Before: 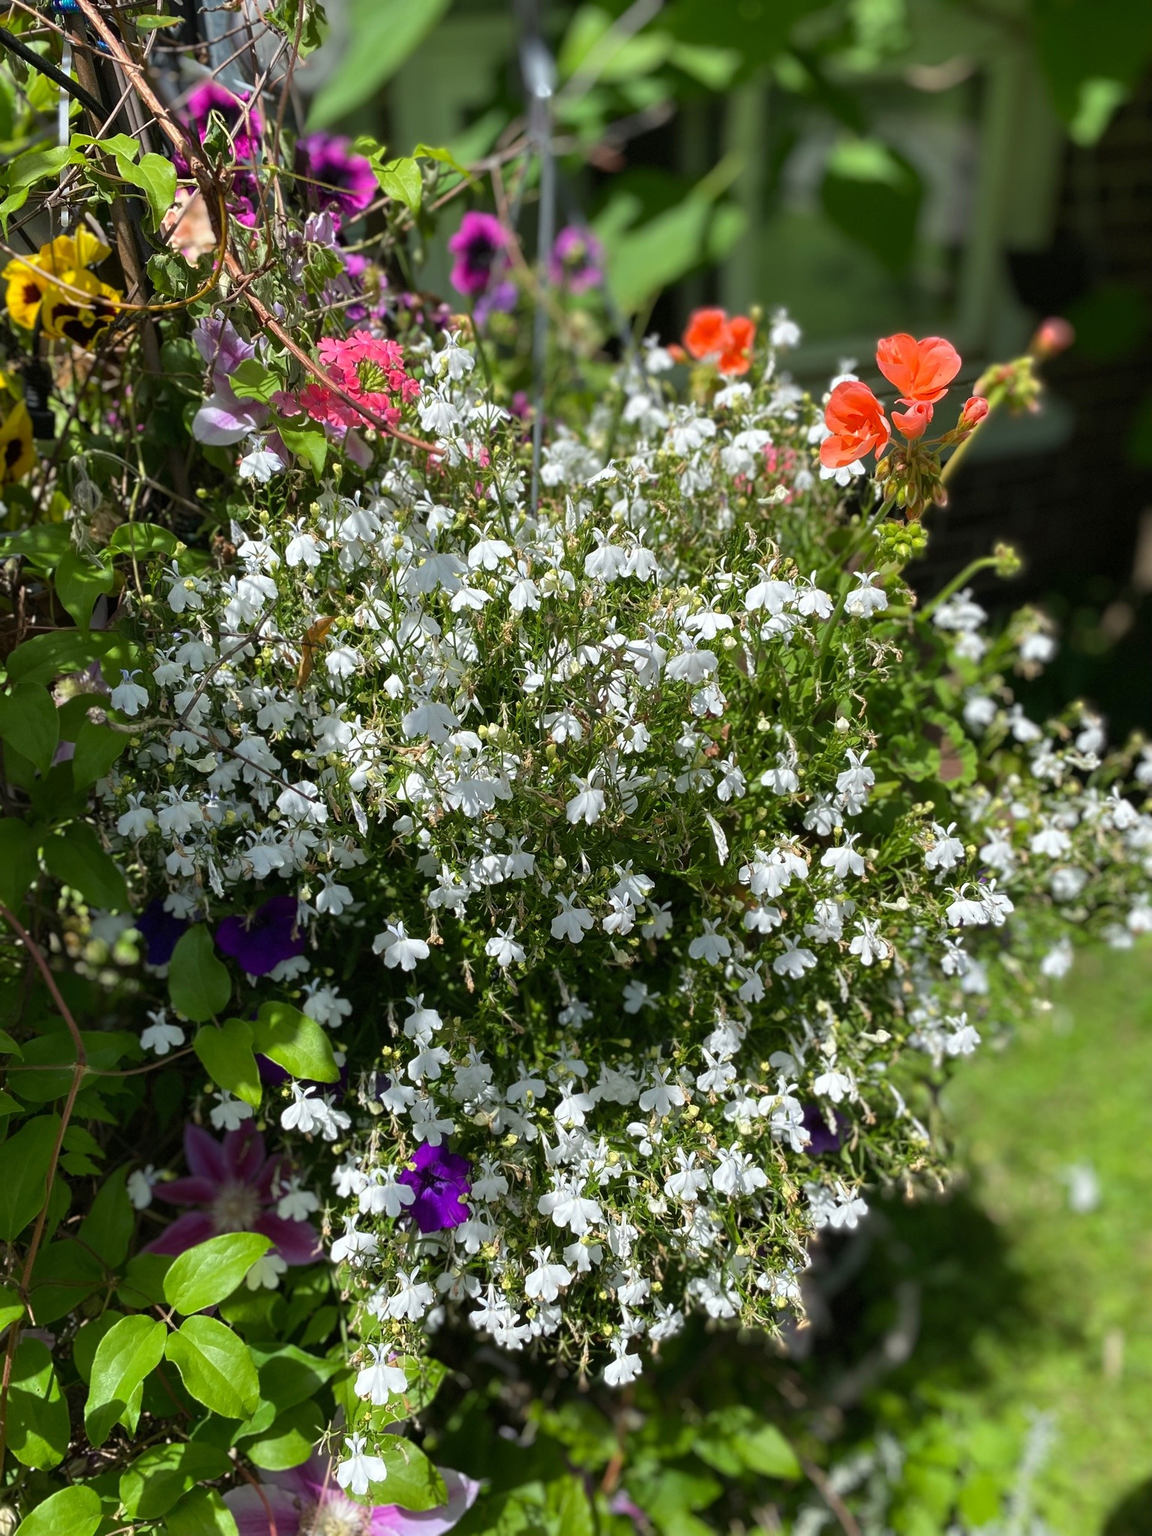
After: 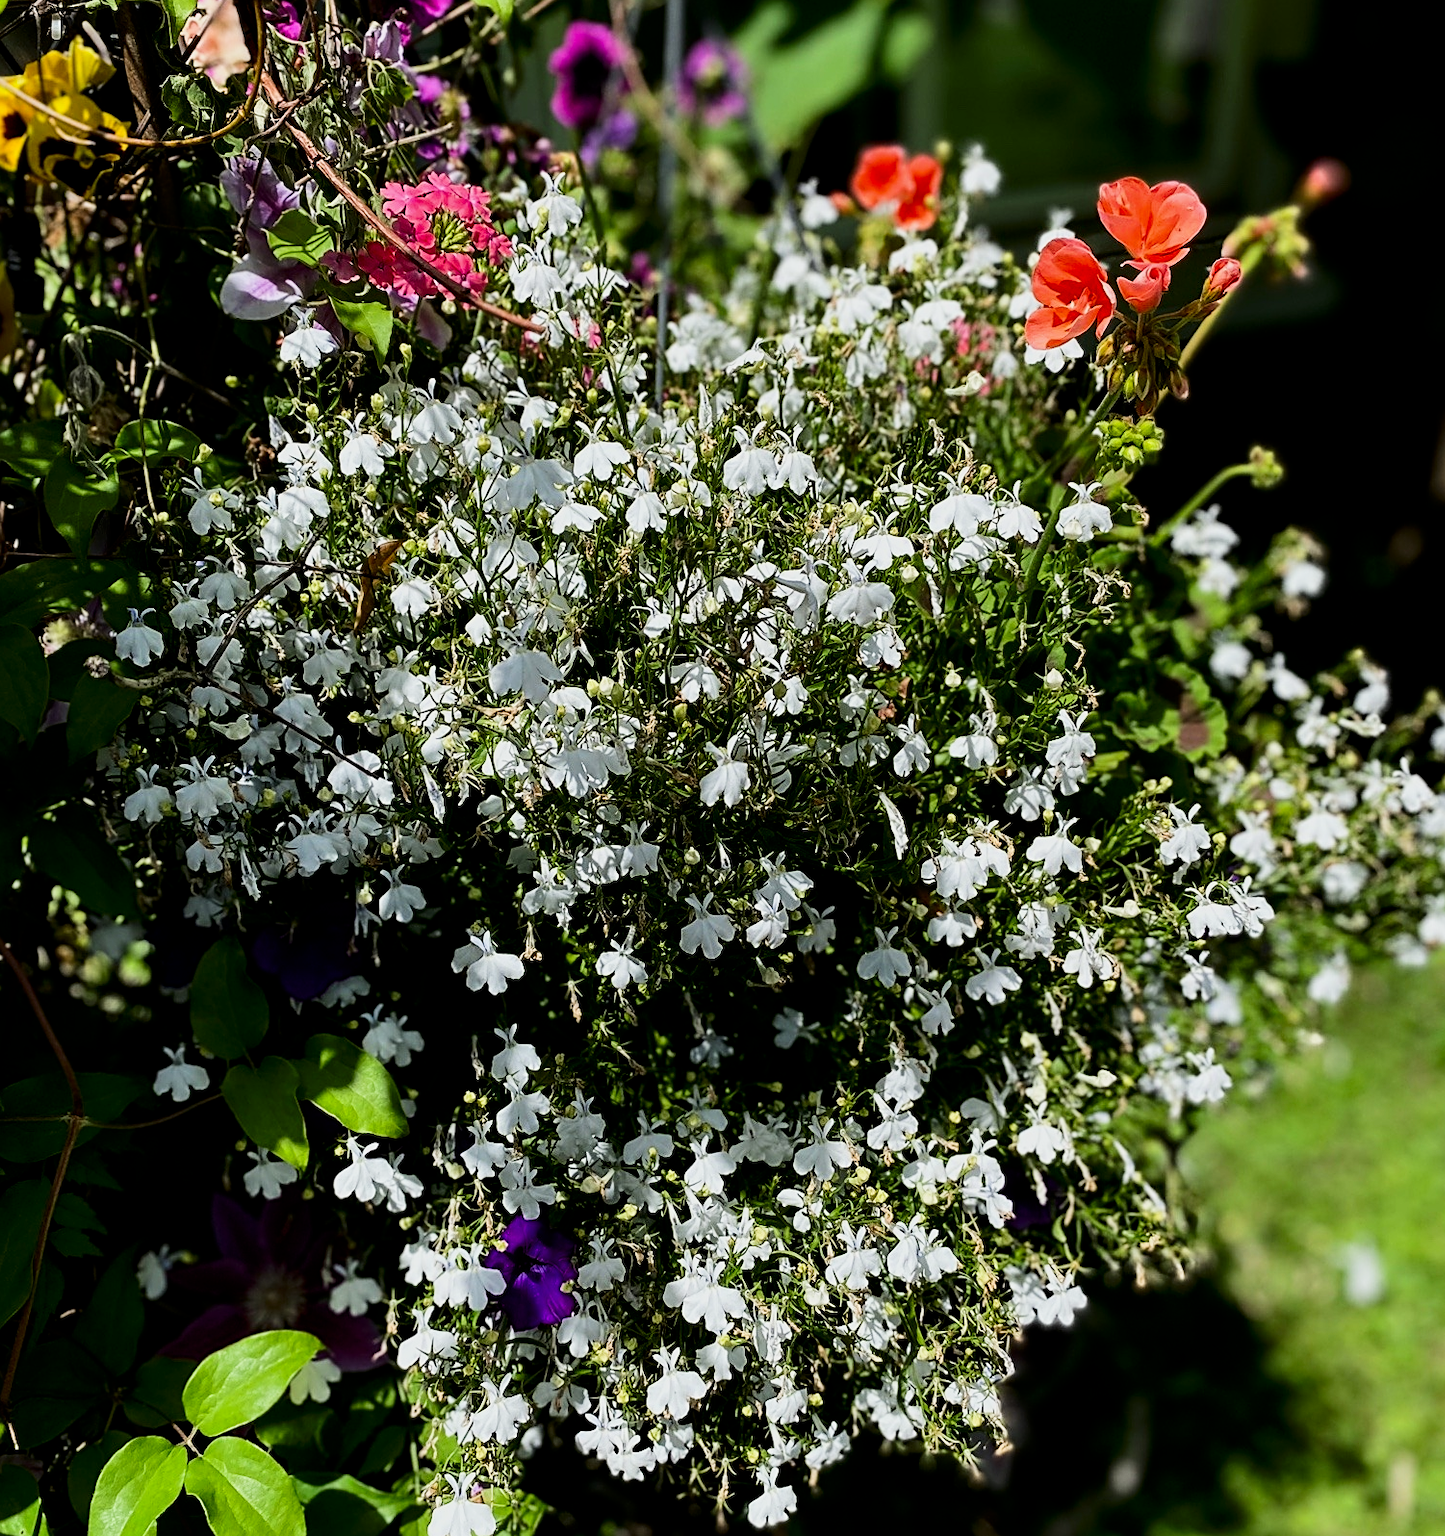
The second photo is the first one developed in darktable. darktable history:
color calibration: illuminant same as pipeline (D50), adaptation XYZ, x 0.346, y 0.358, temperature 5005.37 K
filmic rgb: black relative exposure -5.06 EV, white relative exposure 3.96 EV, threshold 2.99 EV, hardness 2.89, contrast 1.301, highlights saturation mix -30.51%, enable highlight reconstruction true
sharpen: on, module defaults
crop and rotate: left 1.888%, top 12.767%, right 0.278%, bottom 9.274%
contrast brightness saturation: contrast 0.205, brightness -0.114, saturation 0.096
